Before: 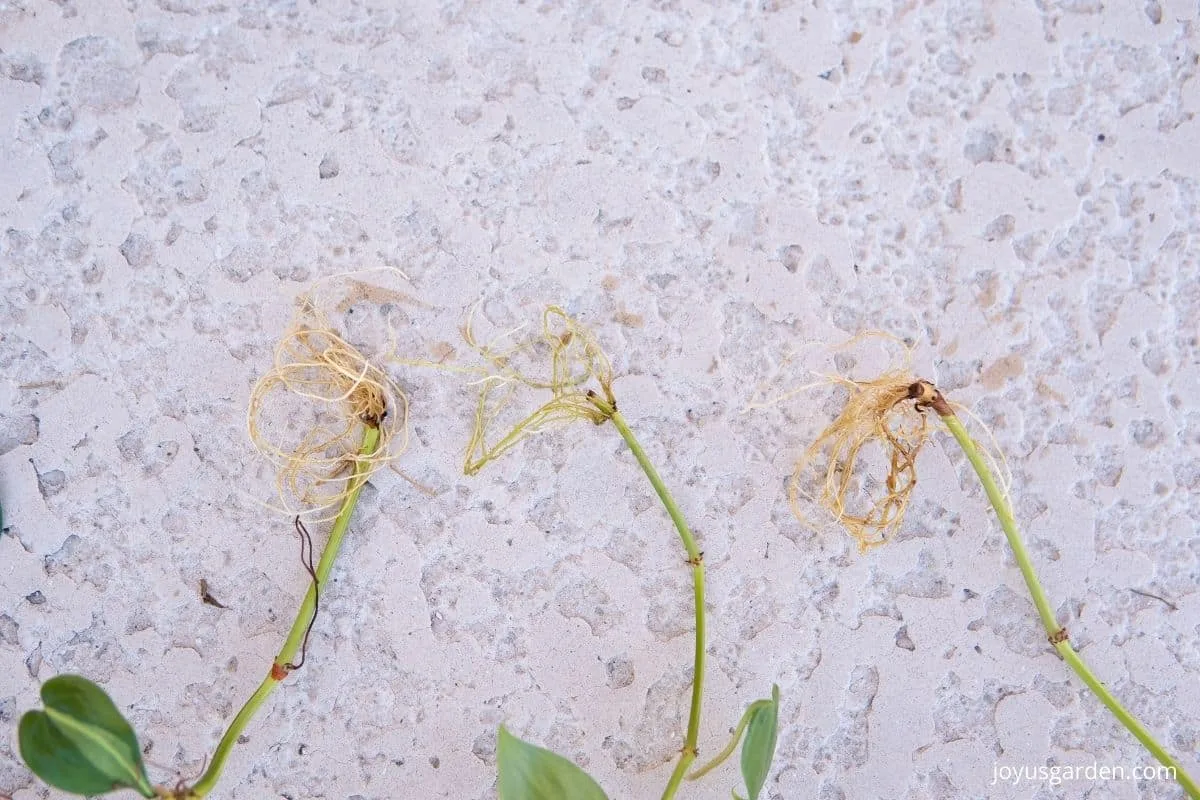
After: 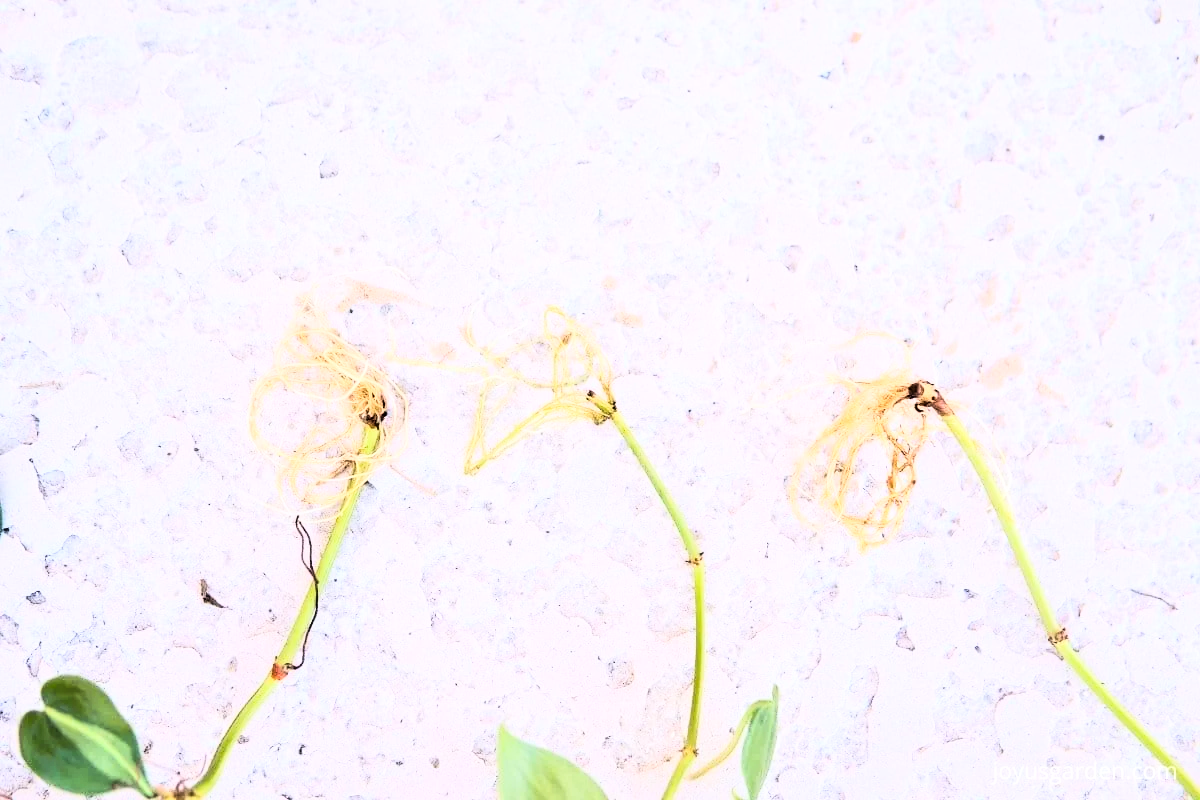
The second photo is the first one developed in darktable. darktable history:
local contrast: mode bilateral grid, contrast 20, coarseness 50, detail 120%, midtone range 0.2
white balance: emerald 1
rgb curve: curves: ch0 [(0, 0) (0.21, 0.15) (0.24, 0.21) (0.5, 0.75) (0.75, 0.96) (0.89, 0.99) (1, 1)]; ch1 [(0, 0.02) (0.21, 0.13) (0.25, 0.2) (0.5, 0.67) (0.75, 0.9) (0.89, 0.97) (1, 1)]; ch2 [(0, 0.02) (0.21, 0.13) (0.25, 0.2) (0.5, 0.67) (0.75, 0.9) (0.89, 0.97) (1, 1)], compensate middle gray true
